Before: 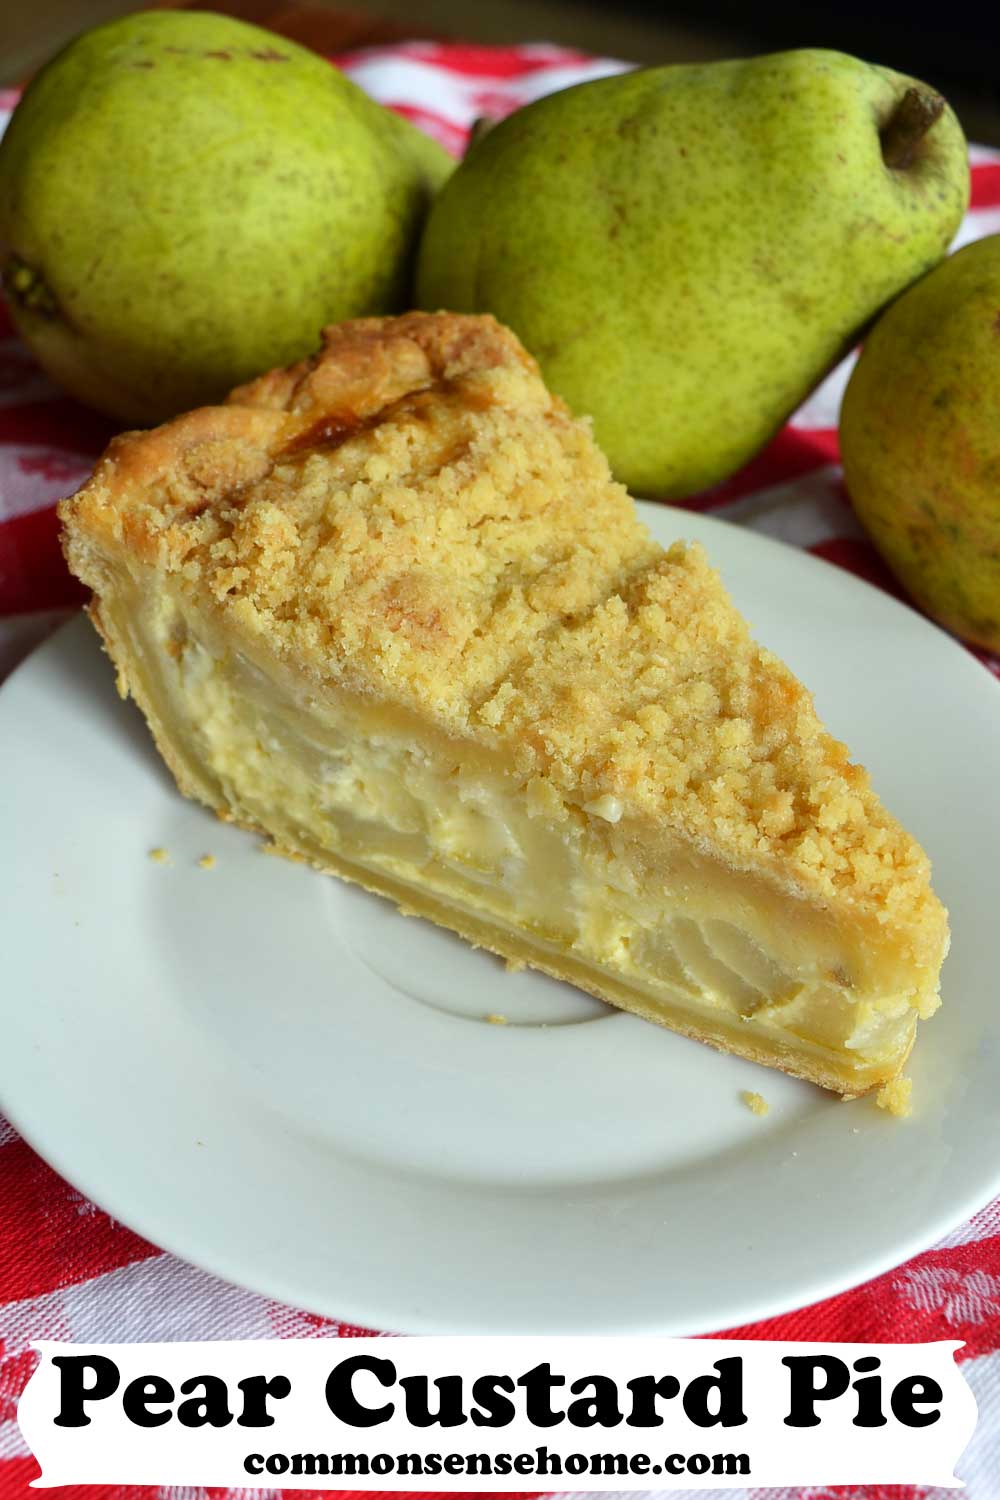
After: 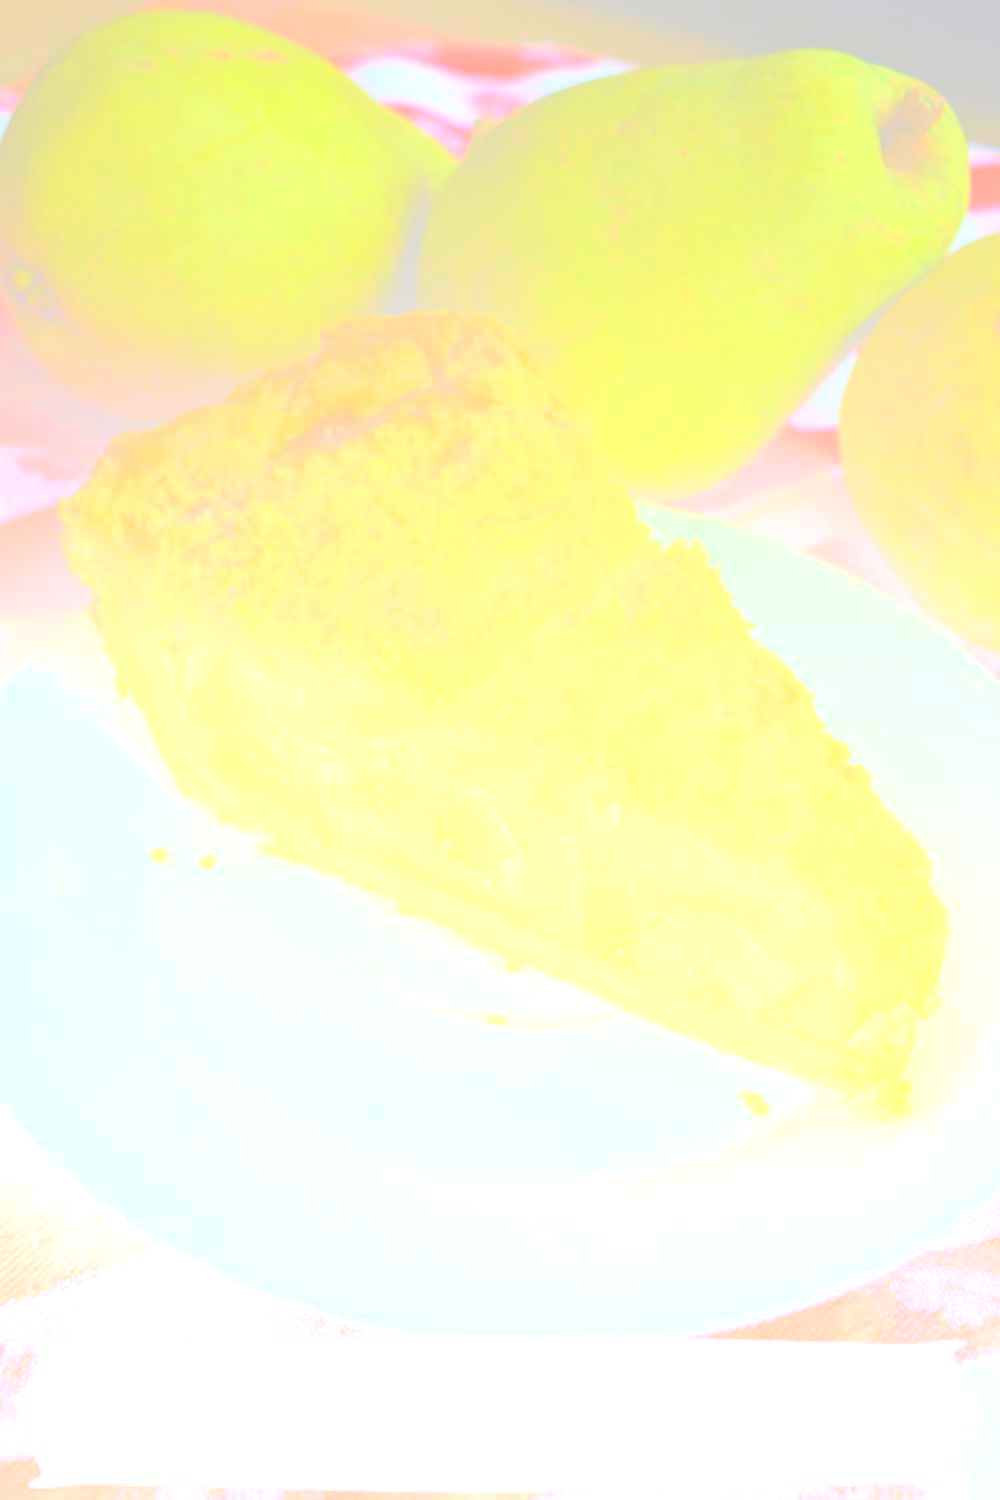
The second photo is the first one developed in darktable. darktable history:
velvia: strength 45%
bloom: size 70%, threshold 25%, strength 70%
